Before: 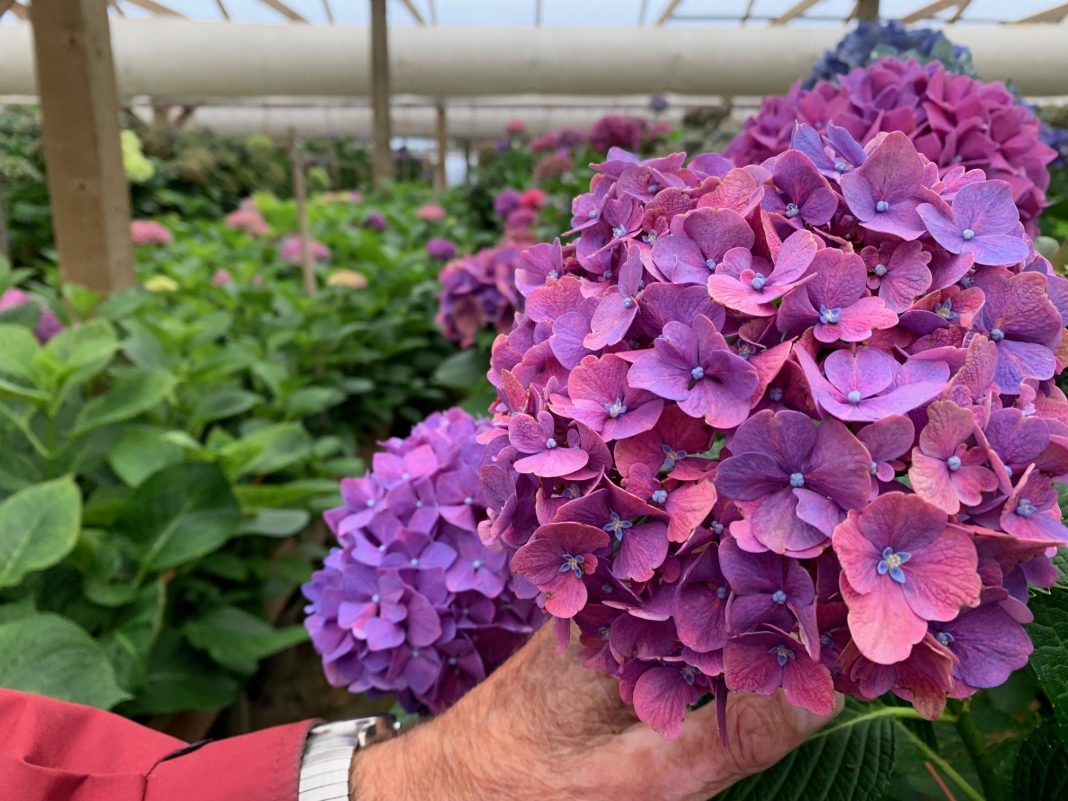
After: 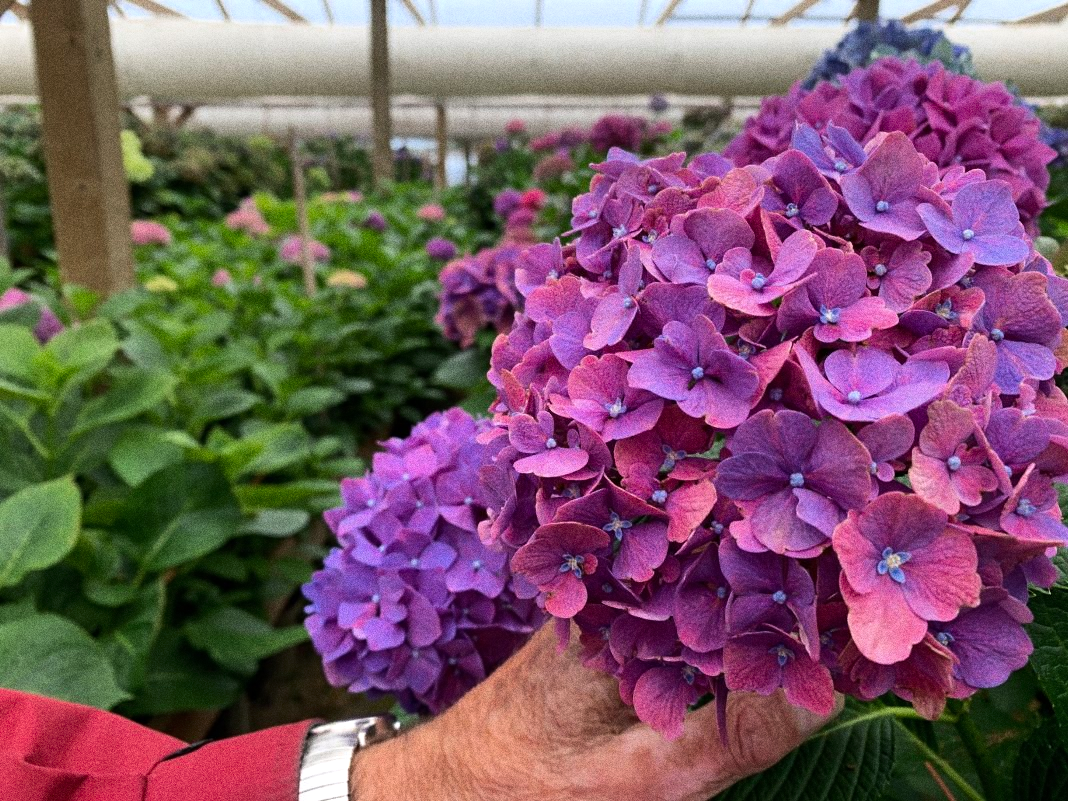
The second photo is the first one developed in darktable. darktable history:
grain: coarseness 0.09 ISO, strength 40%
color zones: curves: ch0 [(0, 0.425) (0.143, 0.422) (0.286, 0.42) (0.429, 0.419) (0.571, 0.419) (0.714, 0.42) (0.857, 0.422) (1, 0.425)]
tone equalizer: -8 EV -0.417 EV, -7 EV -0.389 EV, -6 EV -0.333 EV, -5 EV -0.222 EV, -3 EV 0.222 EV, -2 EV 0.333 EV, -1 EV 0.389 EV, +0 EV 0.417 EV, edges refinement/feathering 500, mask exposure compensation -1.57 EV, preserve details no
